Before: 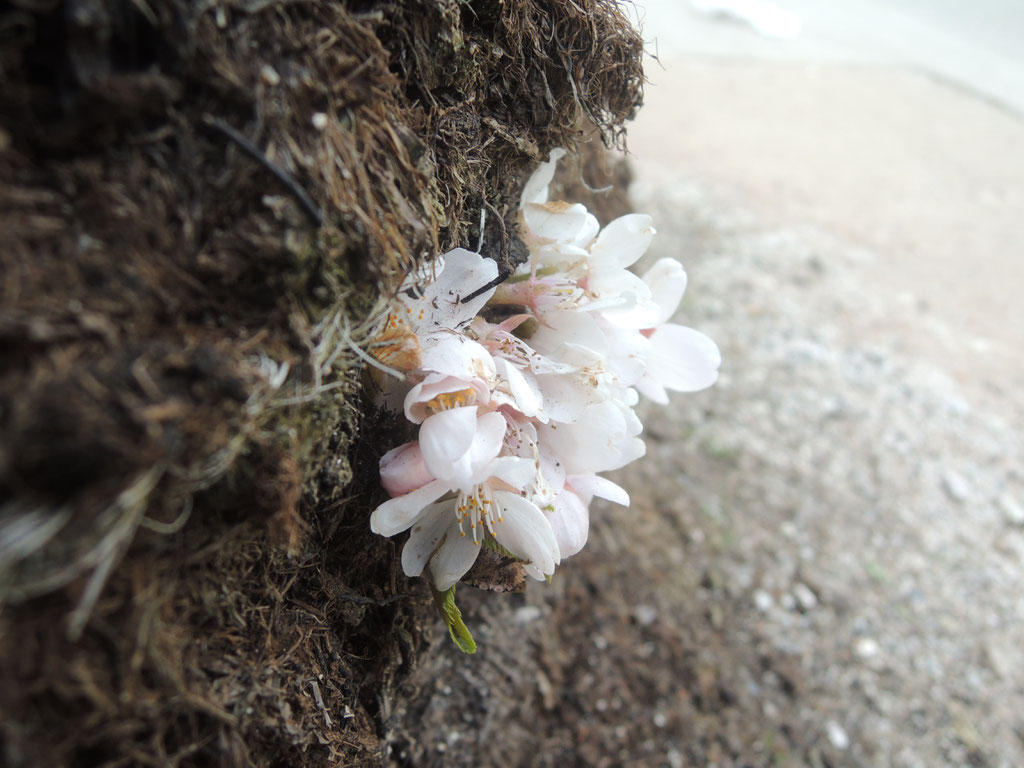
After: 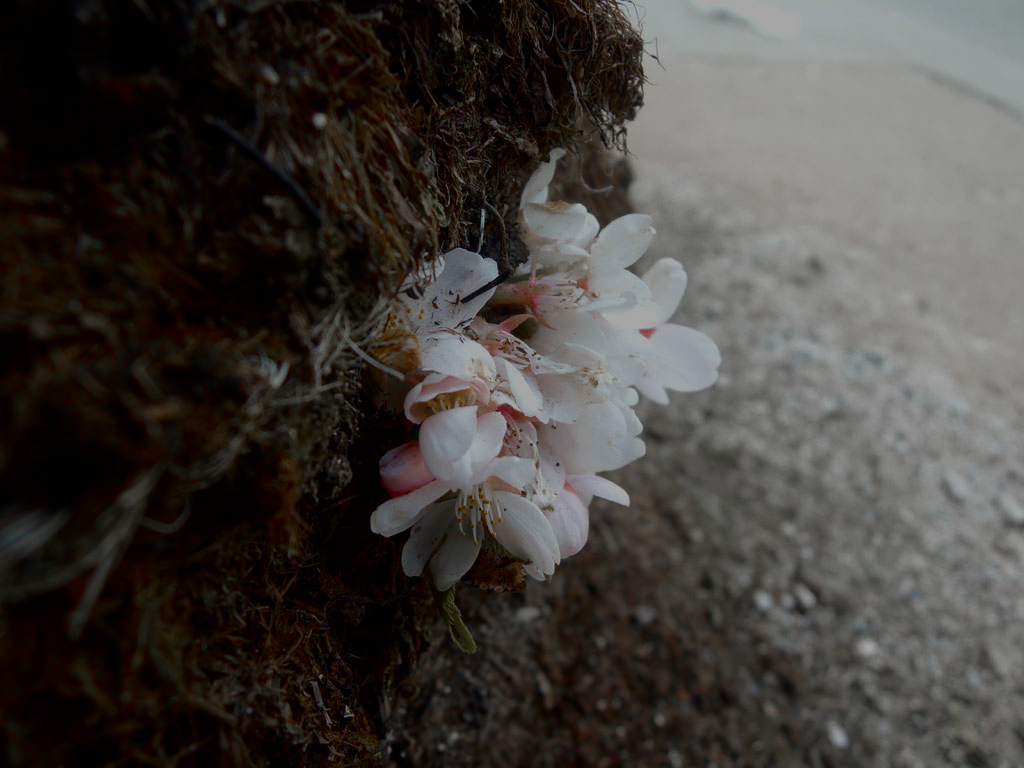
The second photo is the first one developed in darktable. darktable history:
color zones: curves: ch1 [(0, 0.708) (0.088, 0.648) (0.245, 0.187) (0.429, 0.326) (0.571, 0.498) (0.714, 0.5) (0.857, 0.5) (1, 0.708)]
contrast brightness saturation: contrast 0.204, brightness -0.103, saturation 0.101
exposure: exposure -1.418 EV, compensate highlight preservation false
color balance rgb: linear chroma grading › shadows -39.725%, linear chroma grading › highlights 40.686%, linear chroma grading › global chroma 44.631%, linear chroma grading › mid-tones -29.696%, perceptual saturation grading › global saturation 20%, perceptual saturation grading › highlights -49.672%, perceptual saturation grading › shadows 26.013%
